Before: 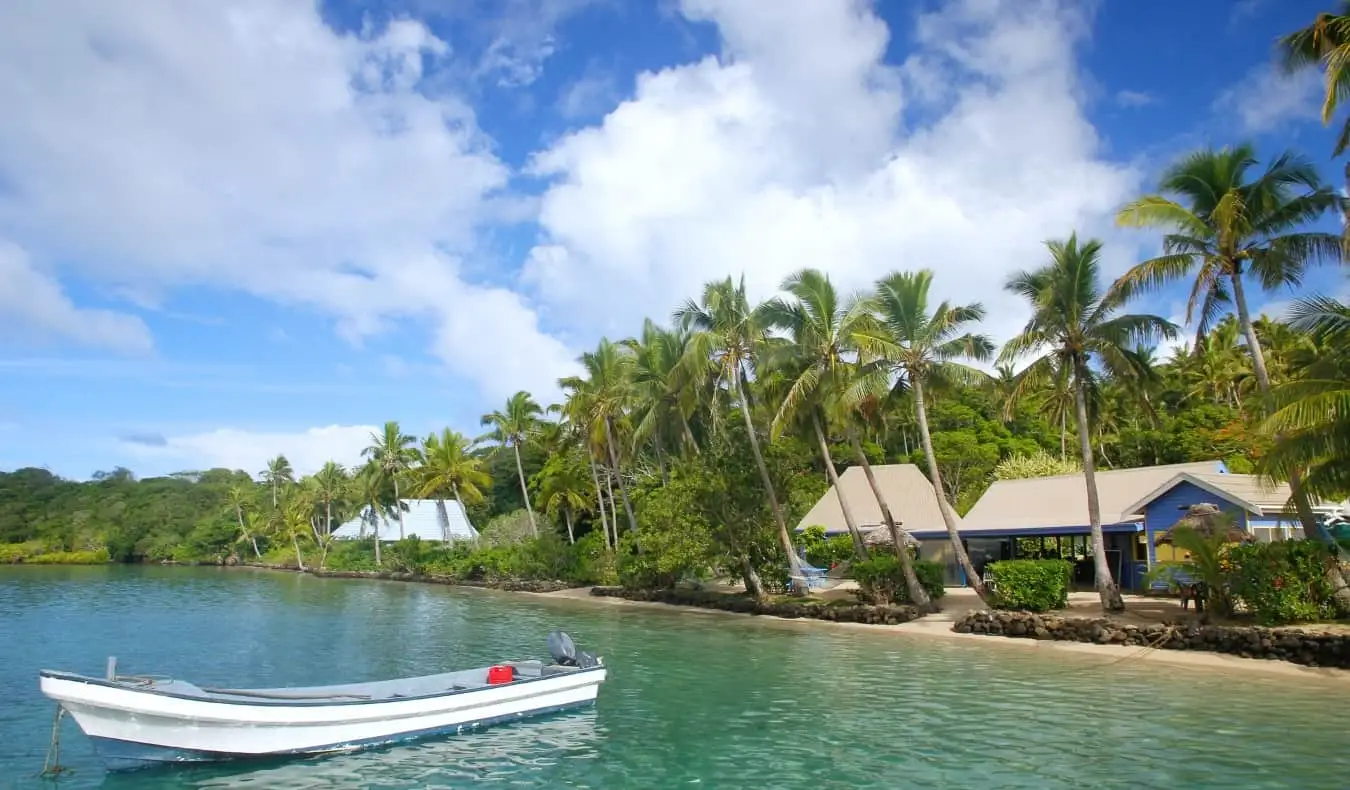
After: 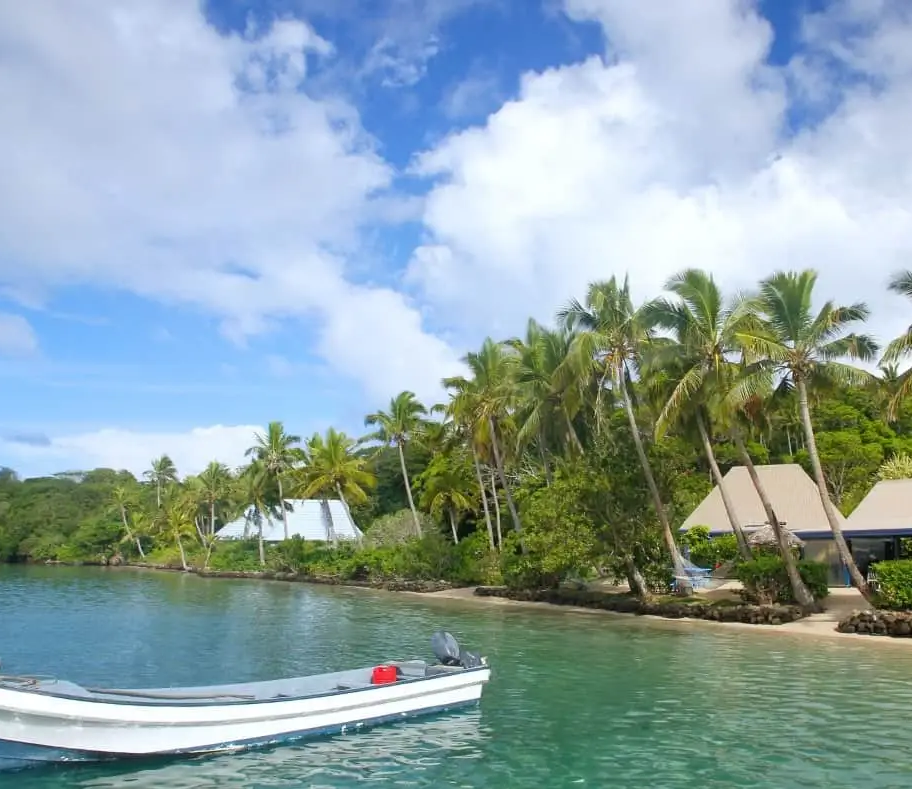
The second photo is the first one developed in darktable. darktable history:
crop and rotate: left 8.595%, right 23.8%
